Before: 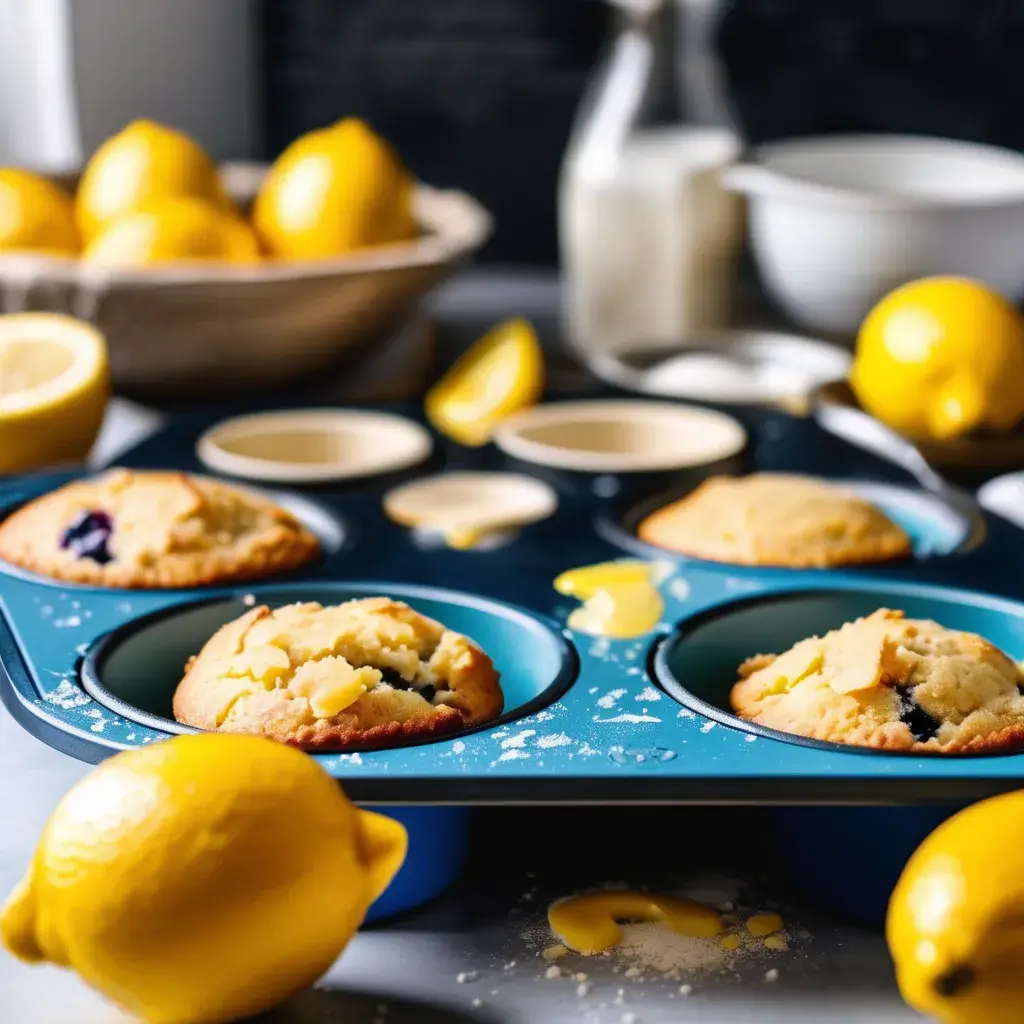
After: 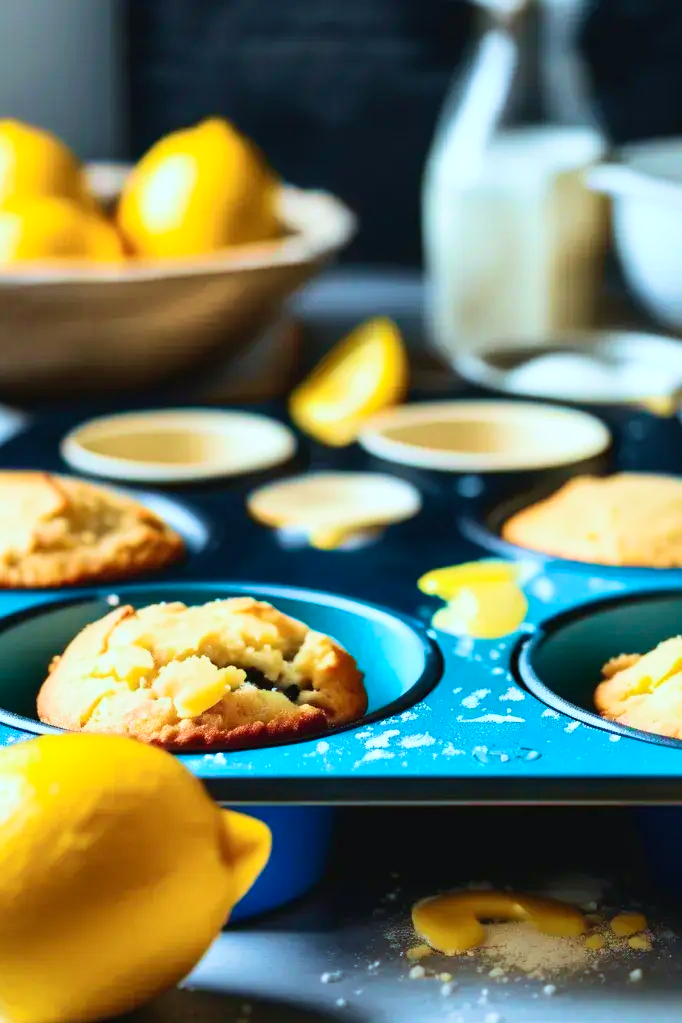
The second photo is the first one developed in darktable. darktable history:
color correction: highlights a* -10.36, highlights b* -10.34
velvia: strength 55.75%
crop and rotate: left 13.344%, right 20.004%
contrast brightness saturation: contrast 0.204, brightness 0.158, saturation 0.216
